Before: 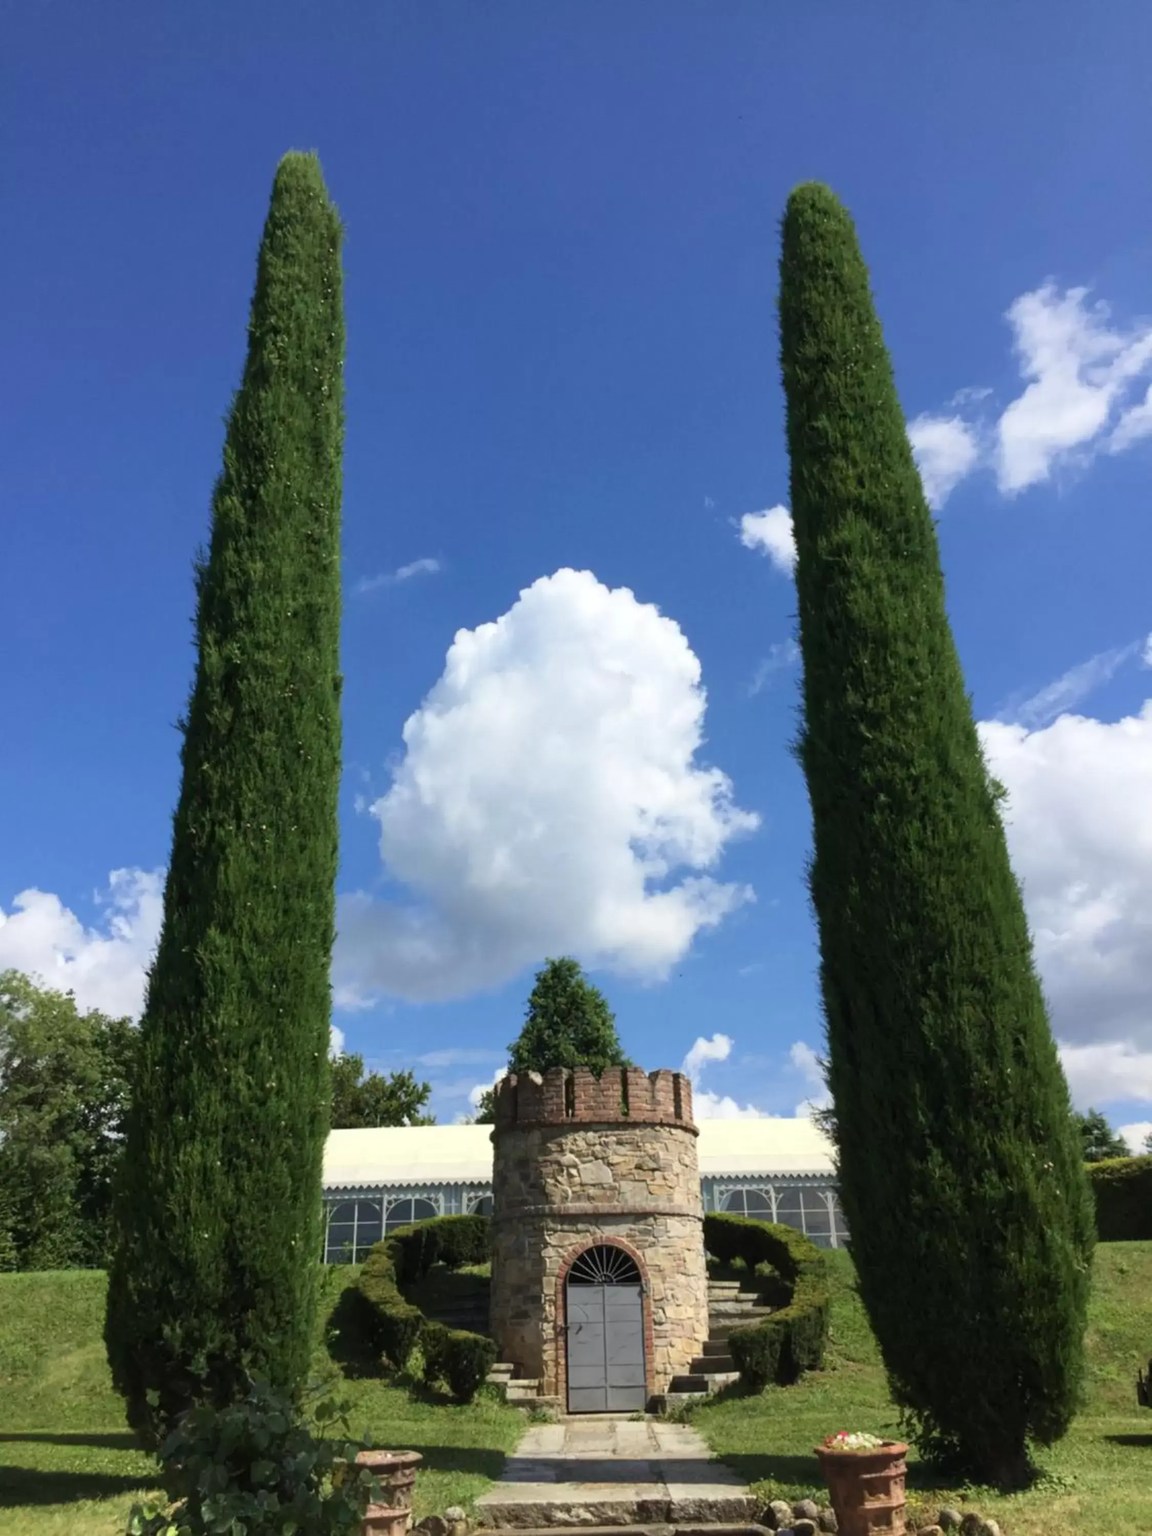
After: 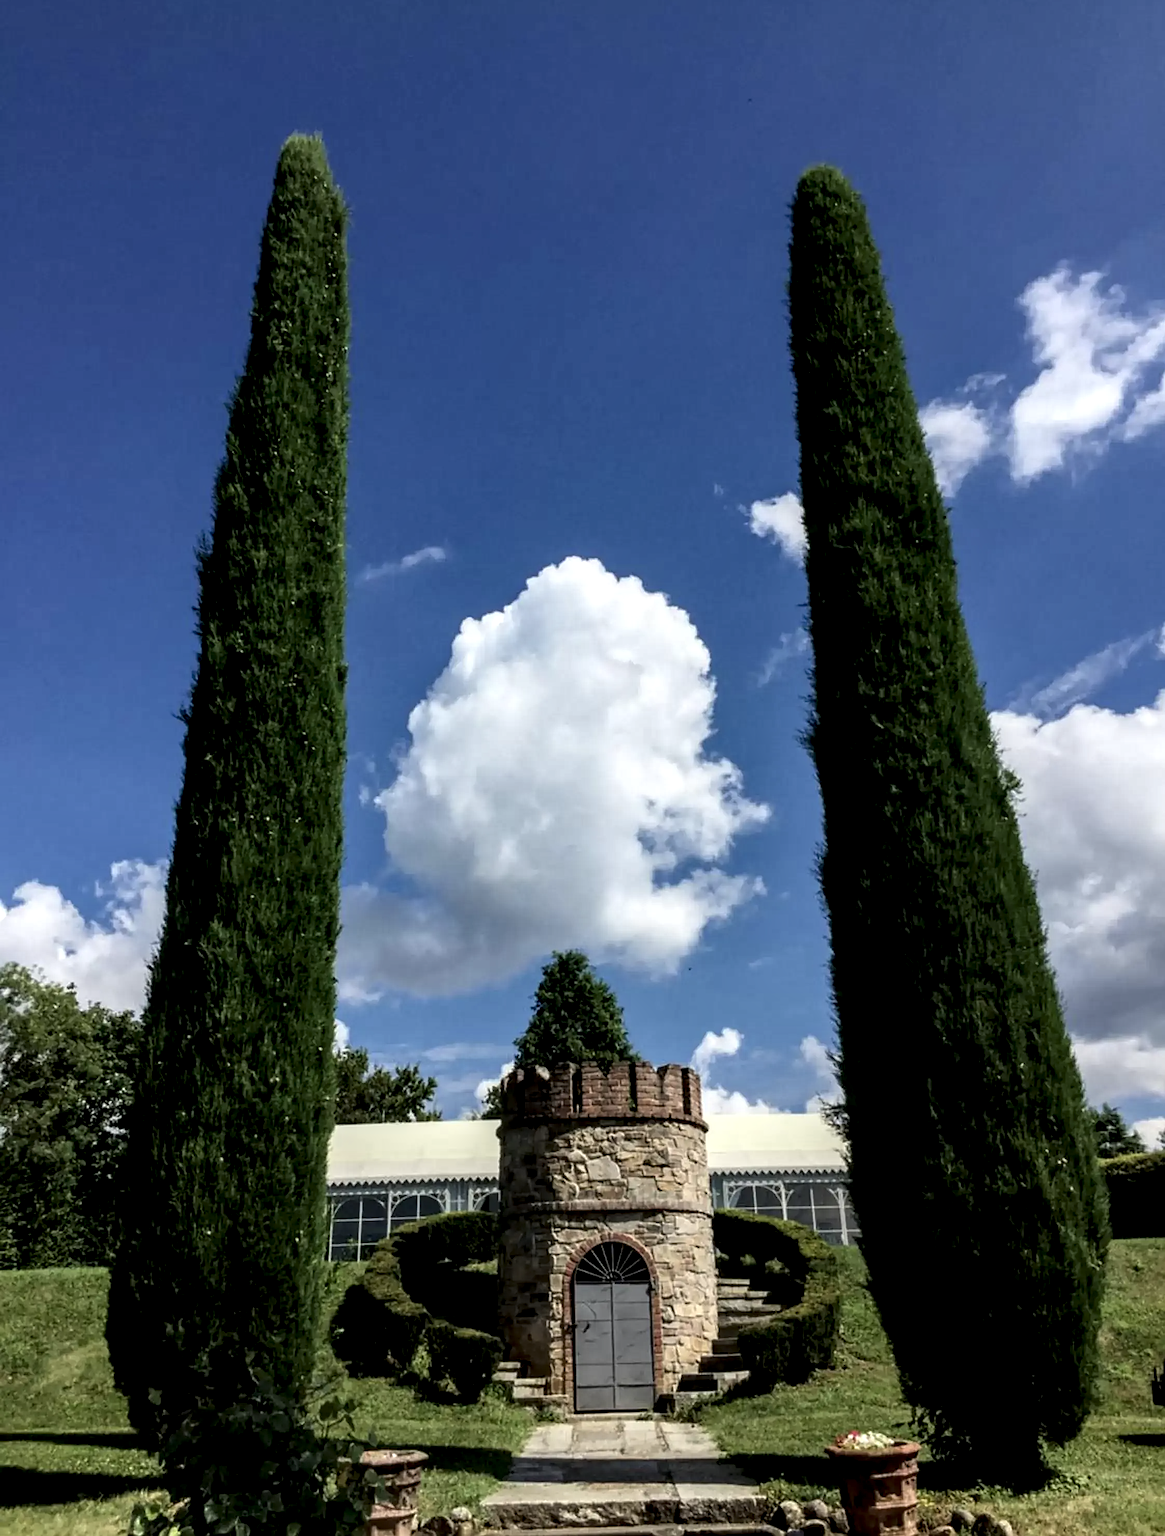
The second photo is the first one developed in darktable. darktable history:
crop: top 1.249%, right 0.045%
local contrast: detail 203%
sharpen: on, module defaults
exposure: black level correction 0, exposure -0.727 EV, compensate highlight preservation false
